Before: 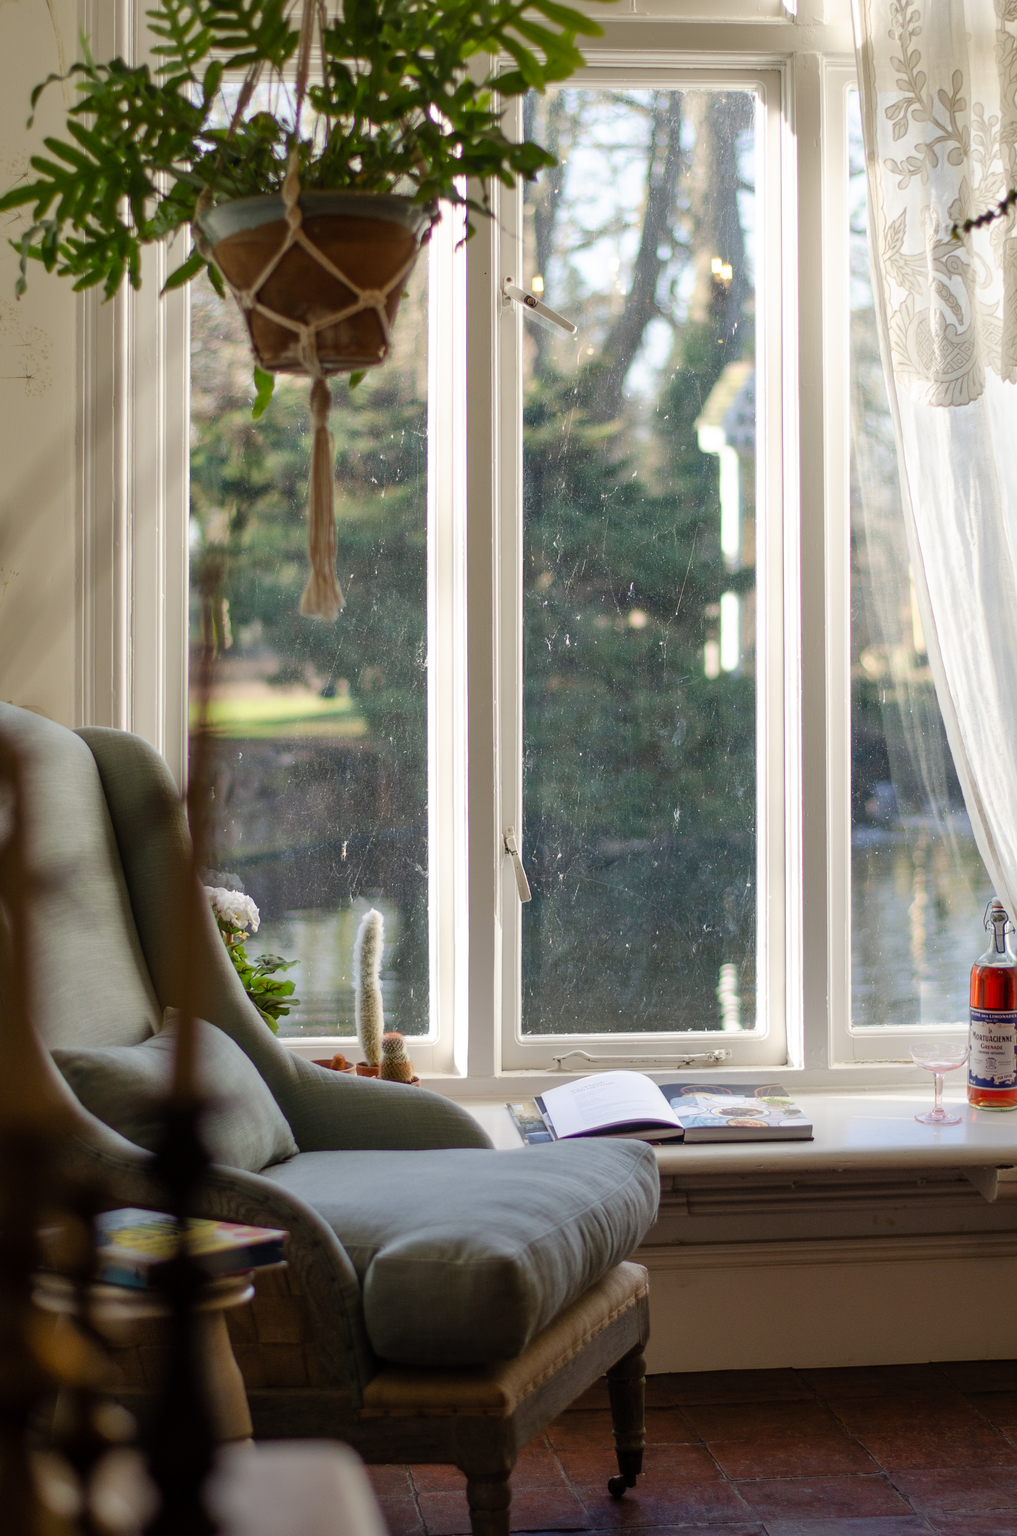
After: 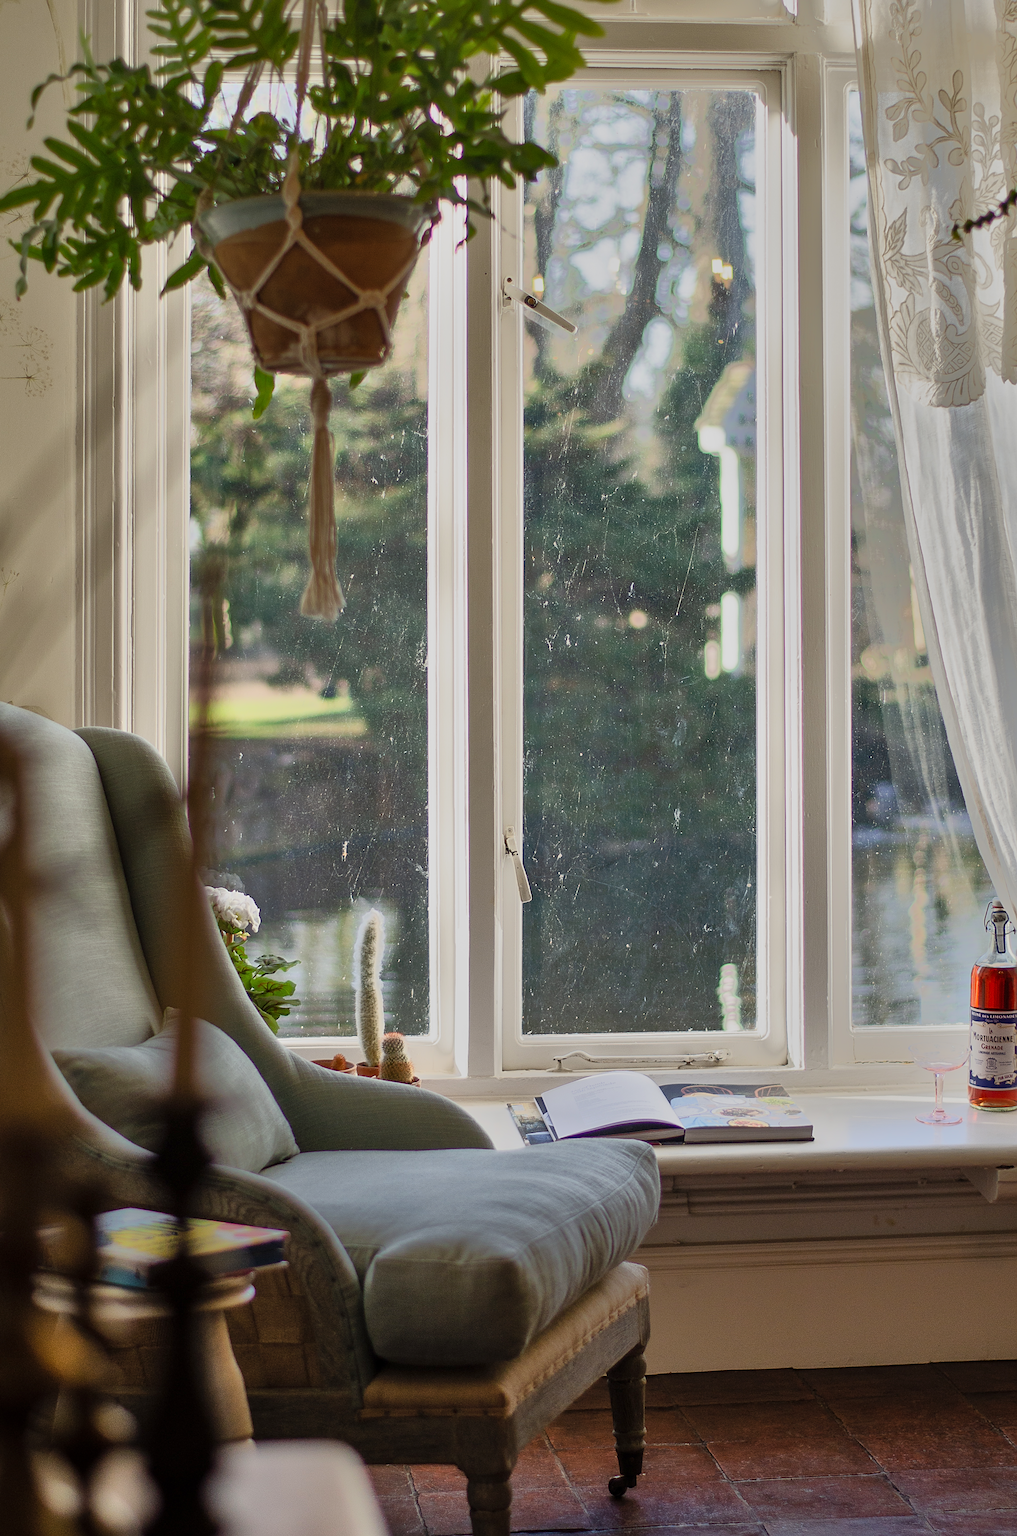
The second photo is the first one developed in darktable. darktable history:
shadows and highlights: shadows 30.63, highlights -63.22, shadows color adjustment 98%, highlights color adjustment 58.61%, soften with gaussian
sharpen: on, module defaults
tone equalizer: -7 EV -0.63 EV, -6 EV 1 EV, -5 EV -0.45 EV, -4 EV 0.43 EV, -3 EV 0.41 EV, -2 EV 0.15 EV, -1 EV -0.15 EV, +0 EV -0.39 EV, smoothing diameter 25%, edges refinement/feathering 10, preserve details guided filter
